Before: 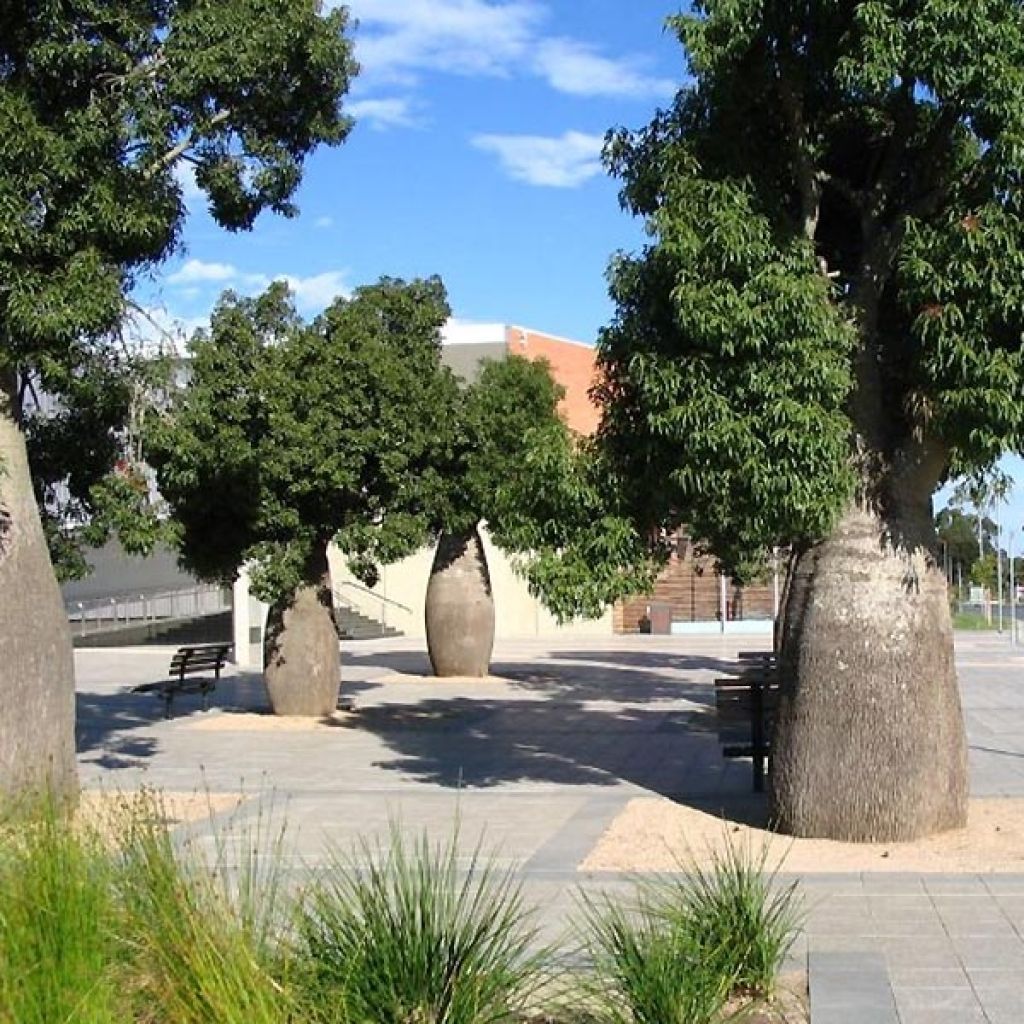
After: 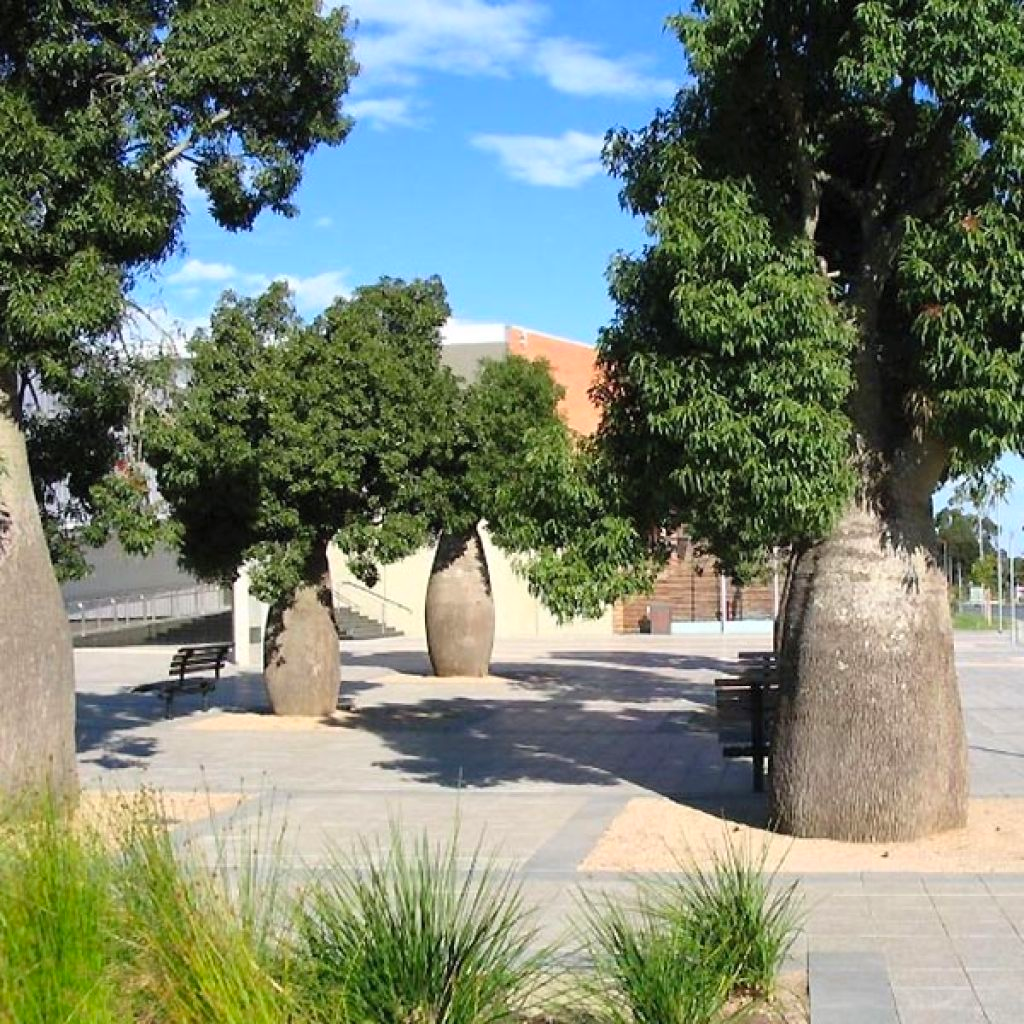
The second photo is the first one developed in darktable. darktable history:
tone equalizer: on, module defaults
contrast brightness saturation: contrast 0.074, brightness 0.078, saturation 0.177
